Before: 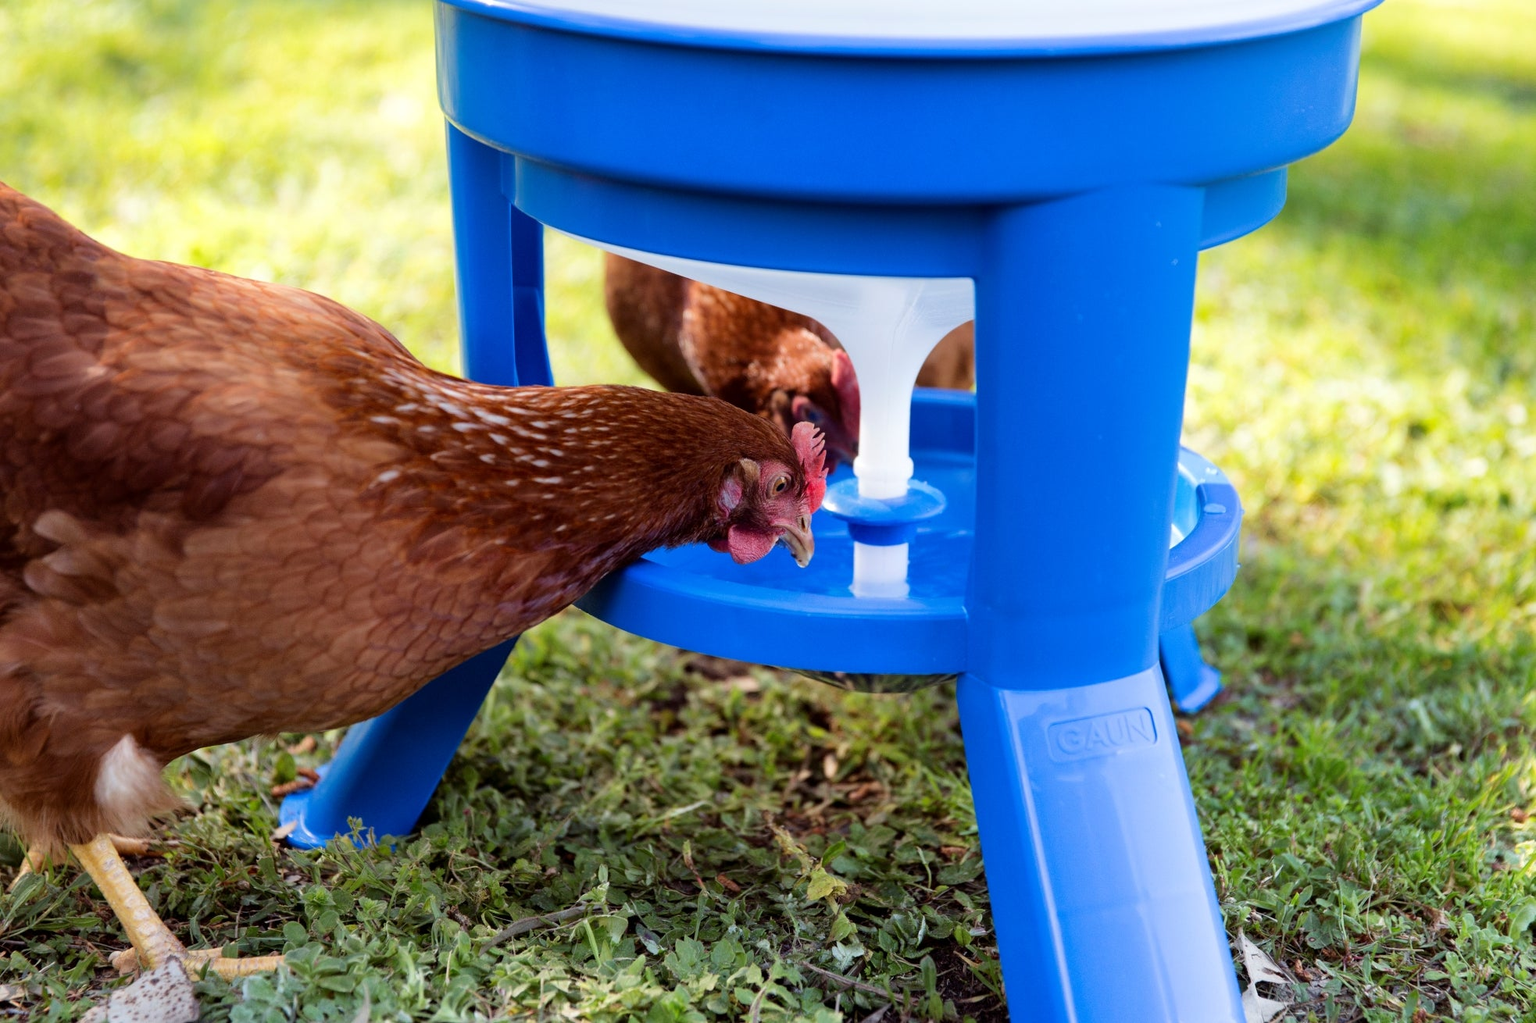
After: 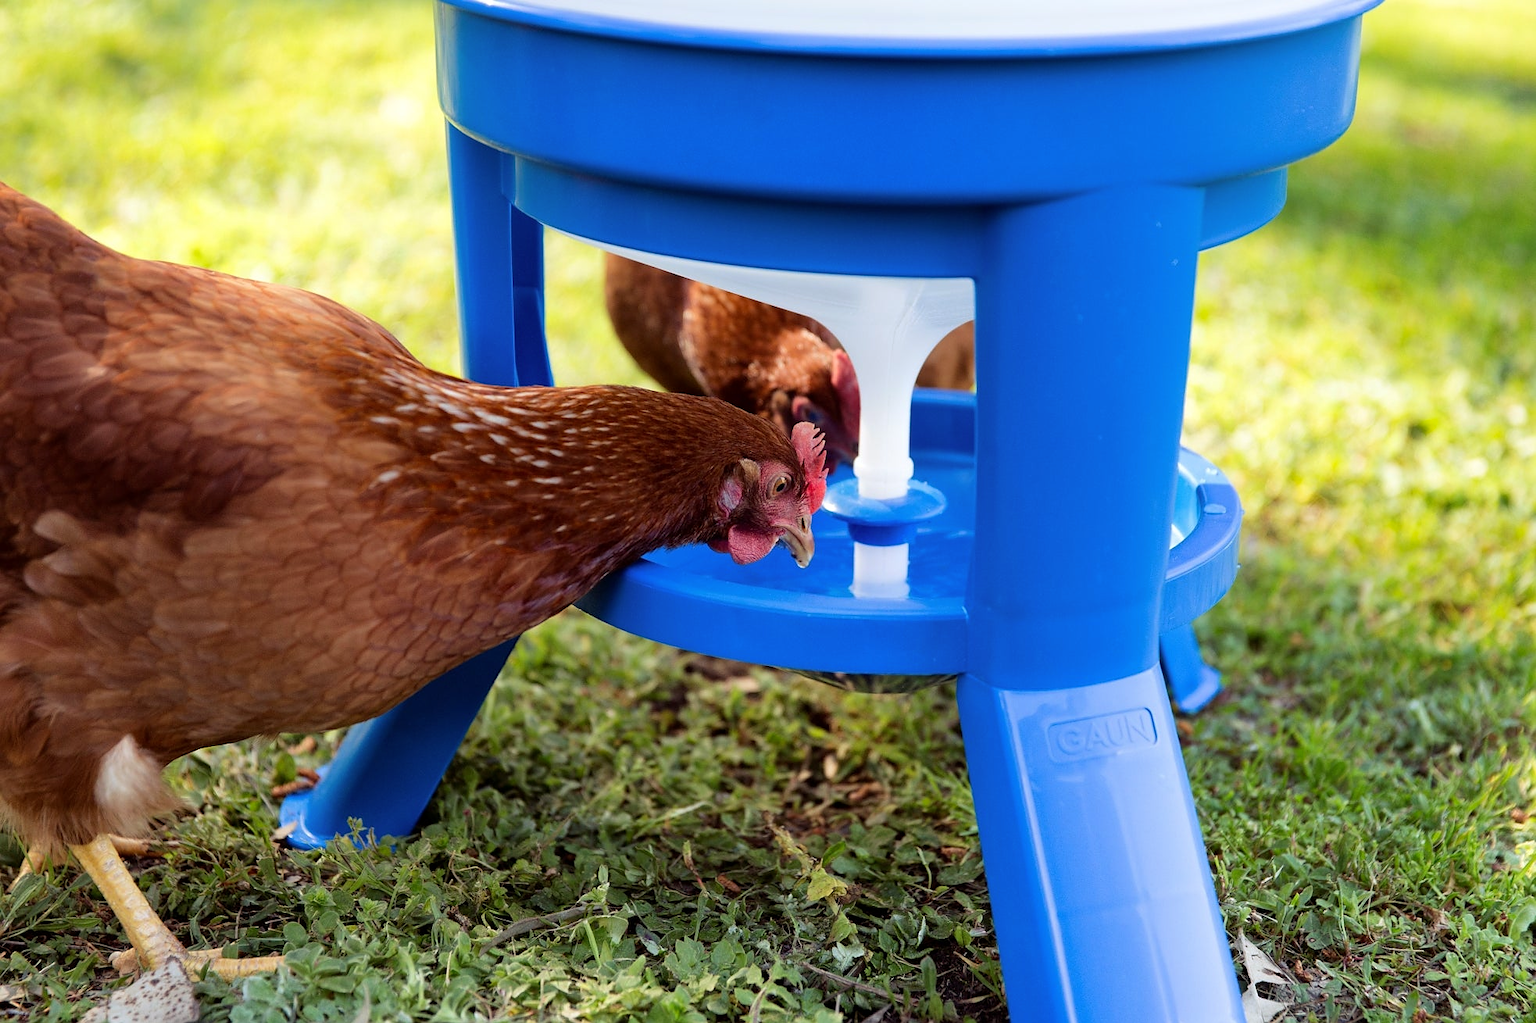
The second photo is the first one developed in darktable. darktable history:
rgb curve: curves: ch2 [(0, 0) (0.567, 0.512) (1, 1)], mode RGB, independent channels
sharpen: radius 0.969, amount 0.604
